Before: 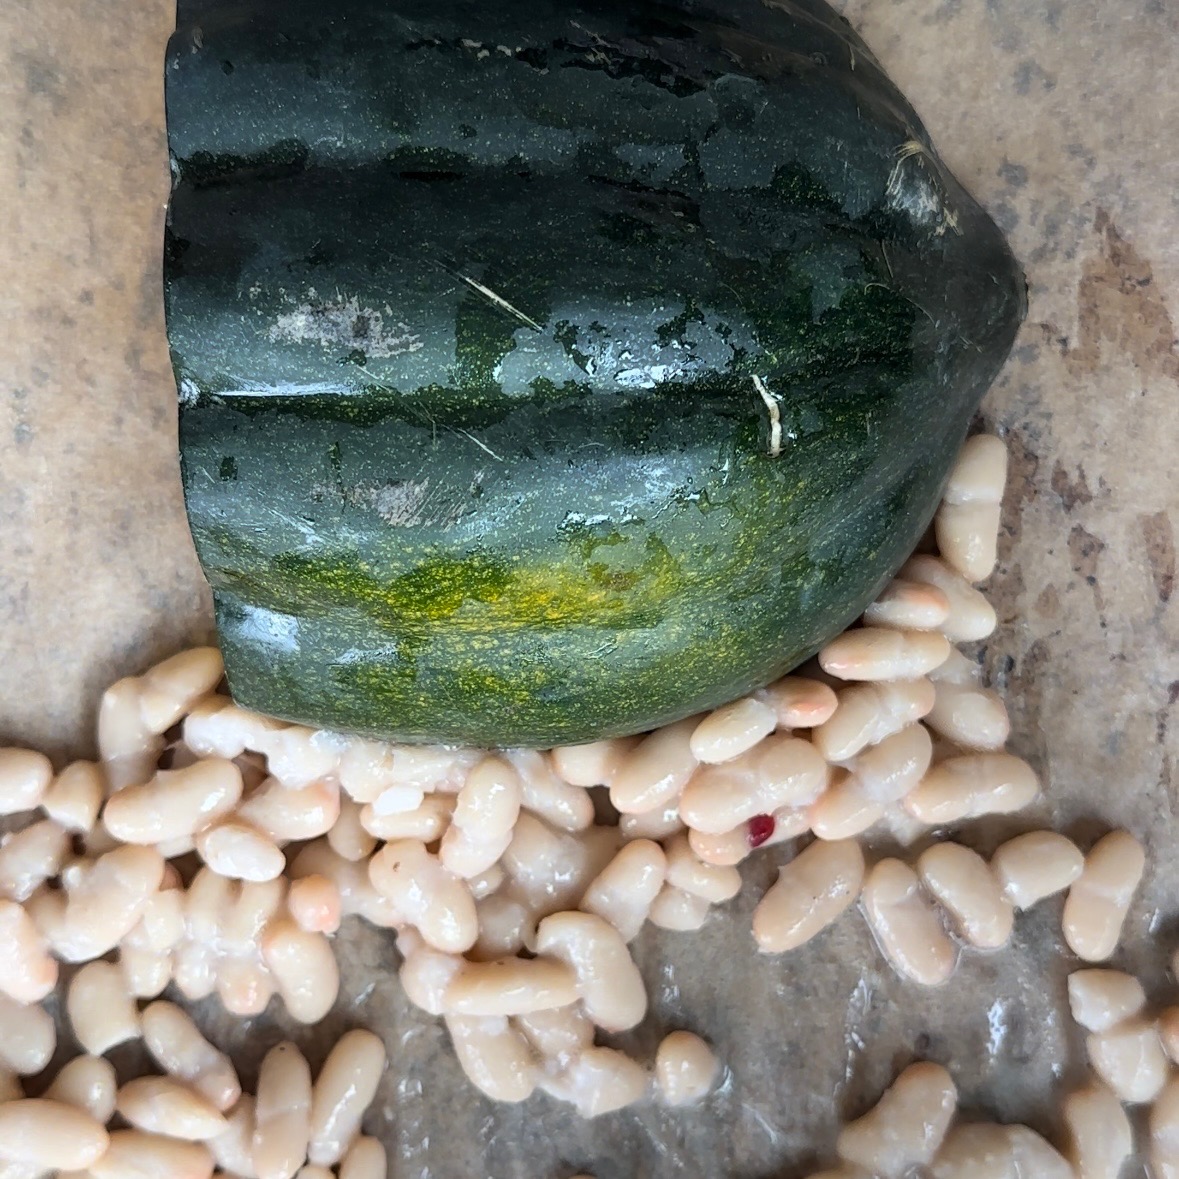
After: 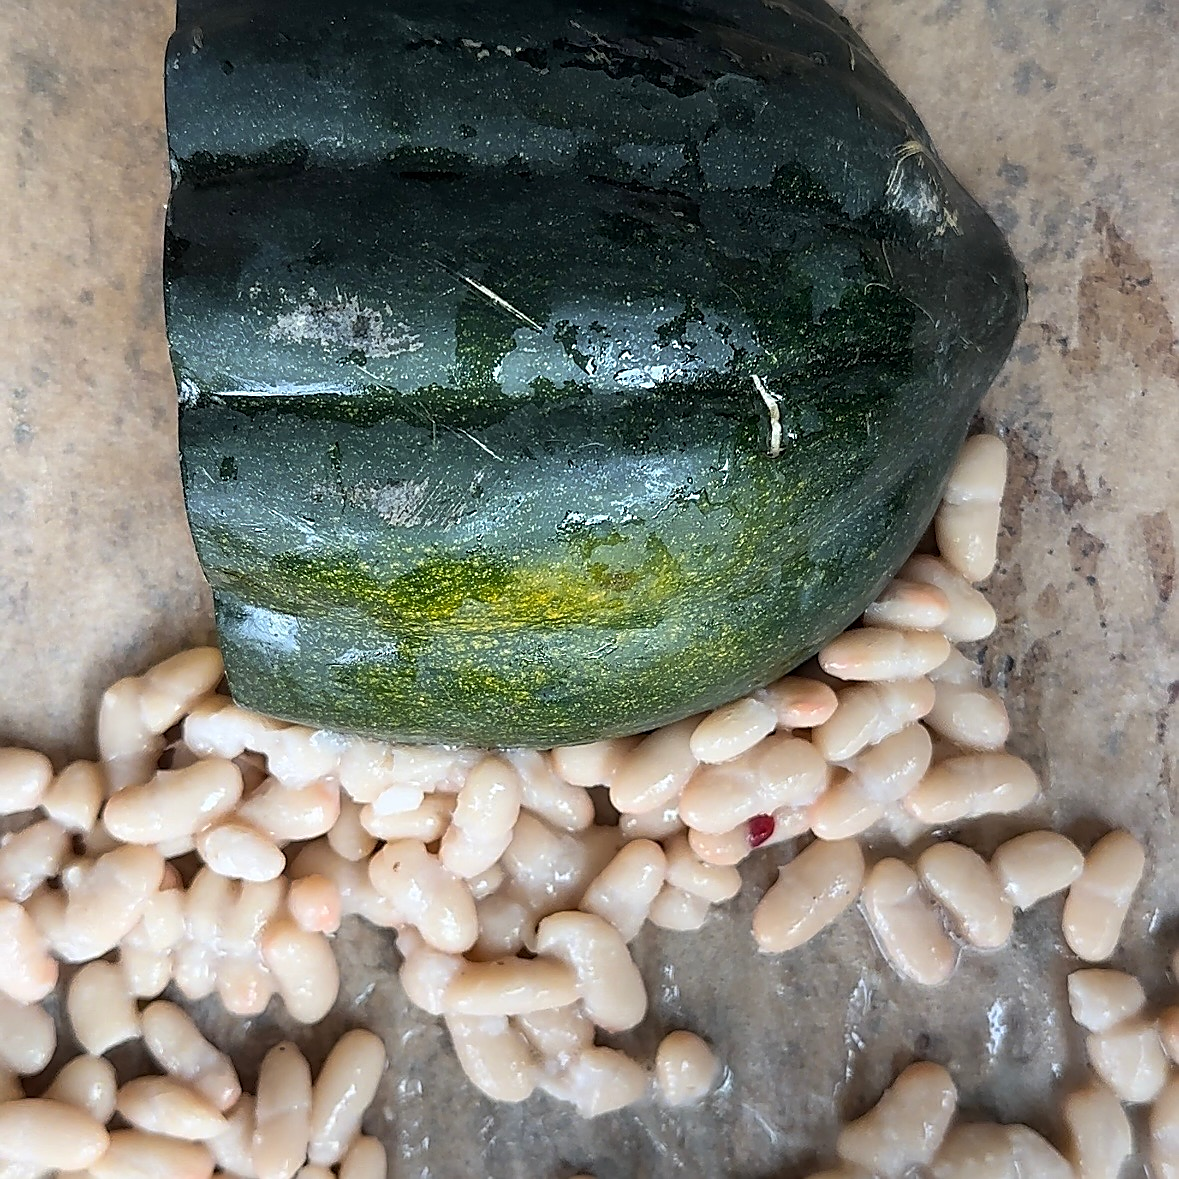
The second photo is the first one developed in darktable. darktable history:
sharpen: radius 1.385, amount 1.265, threshold 0.702
